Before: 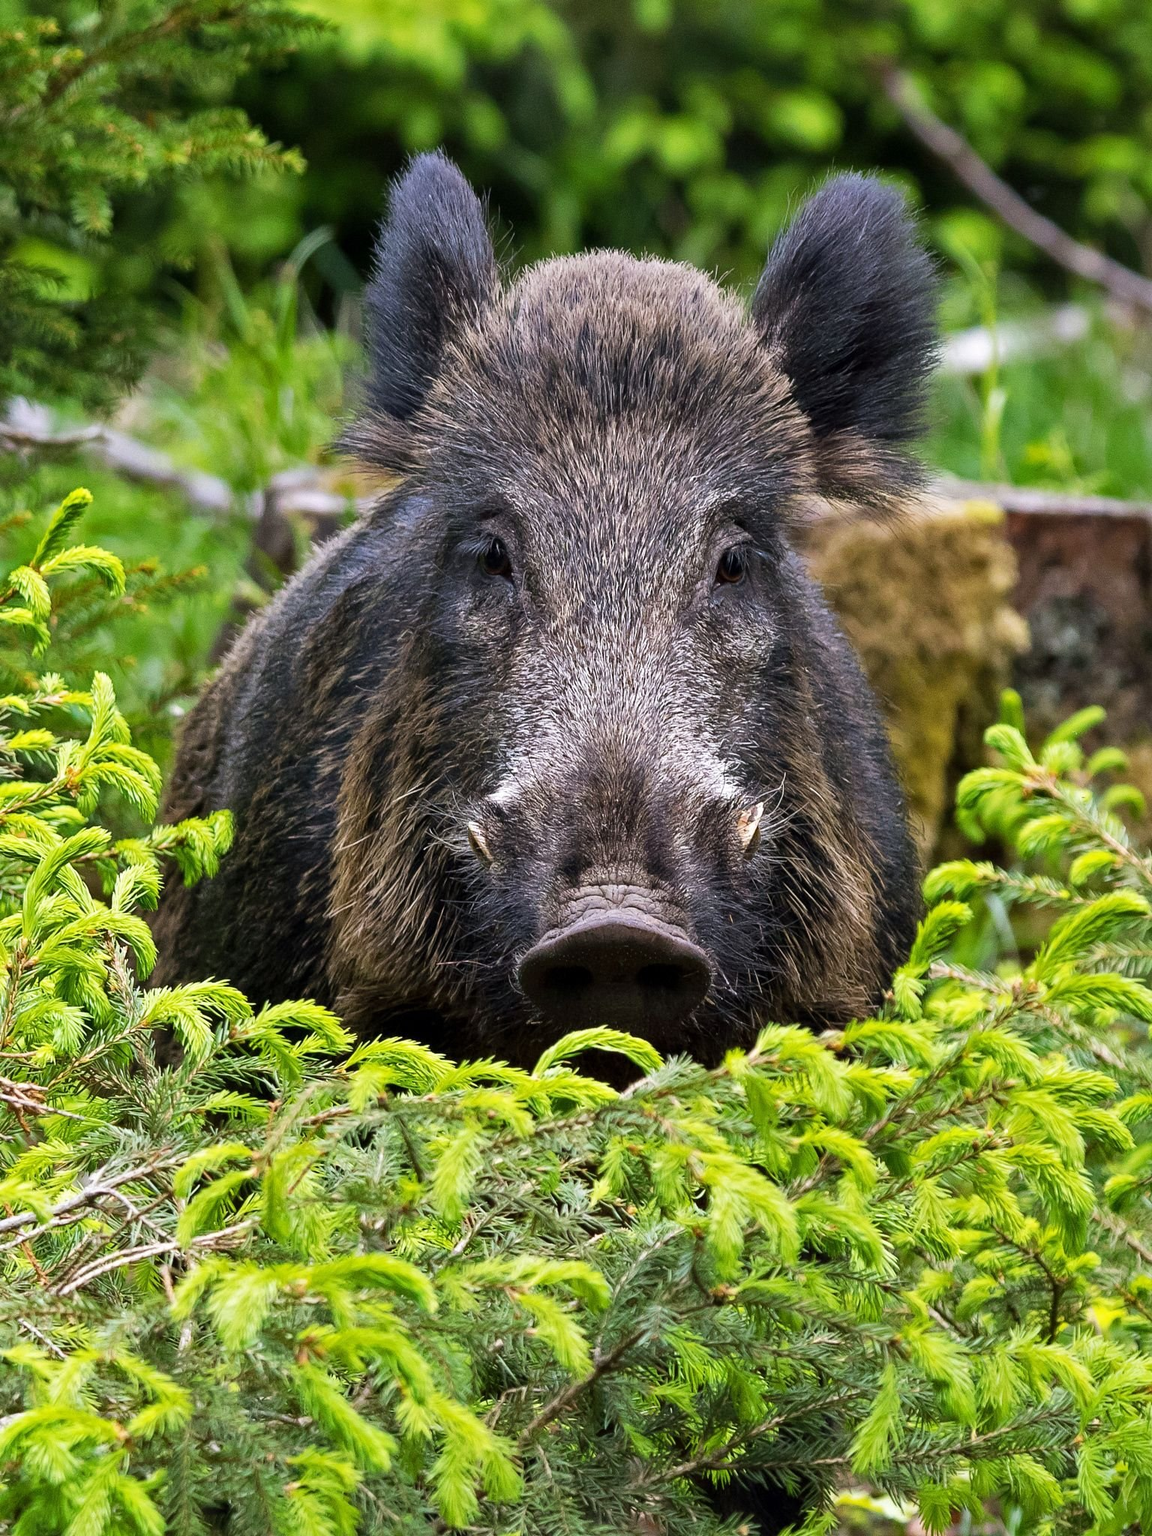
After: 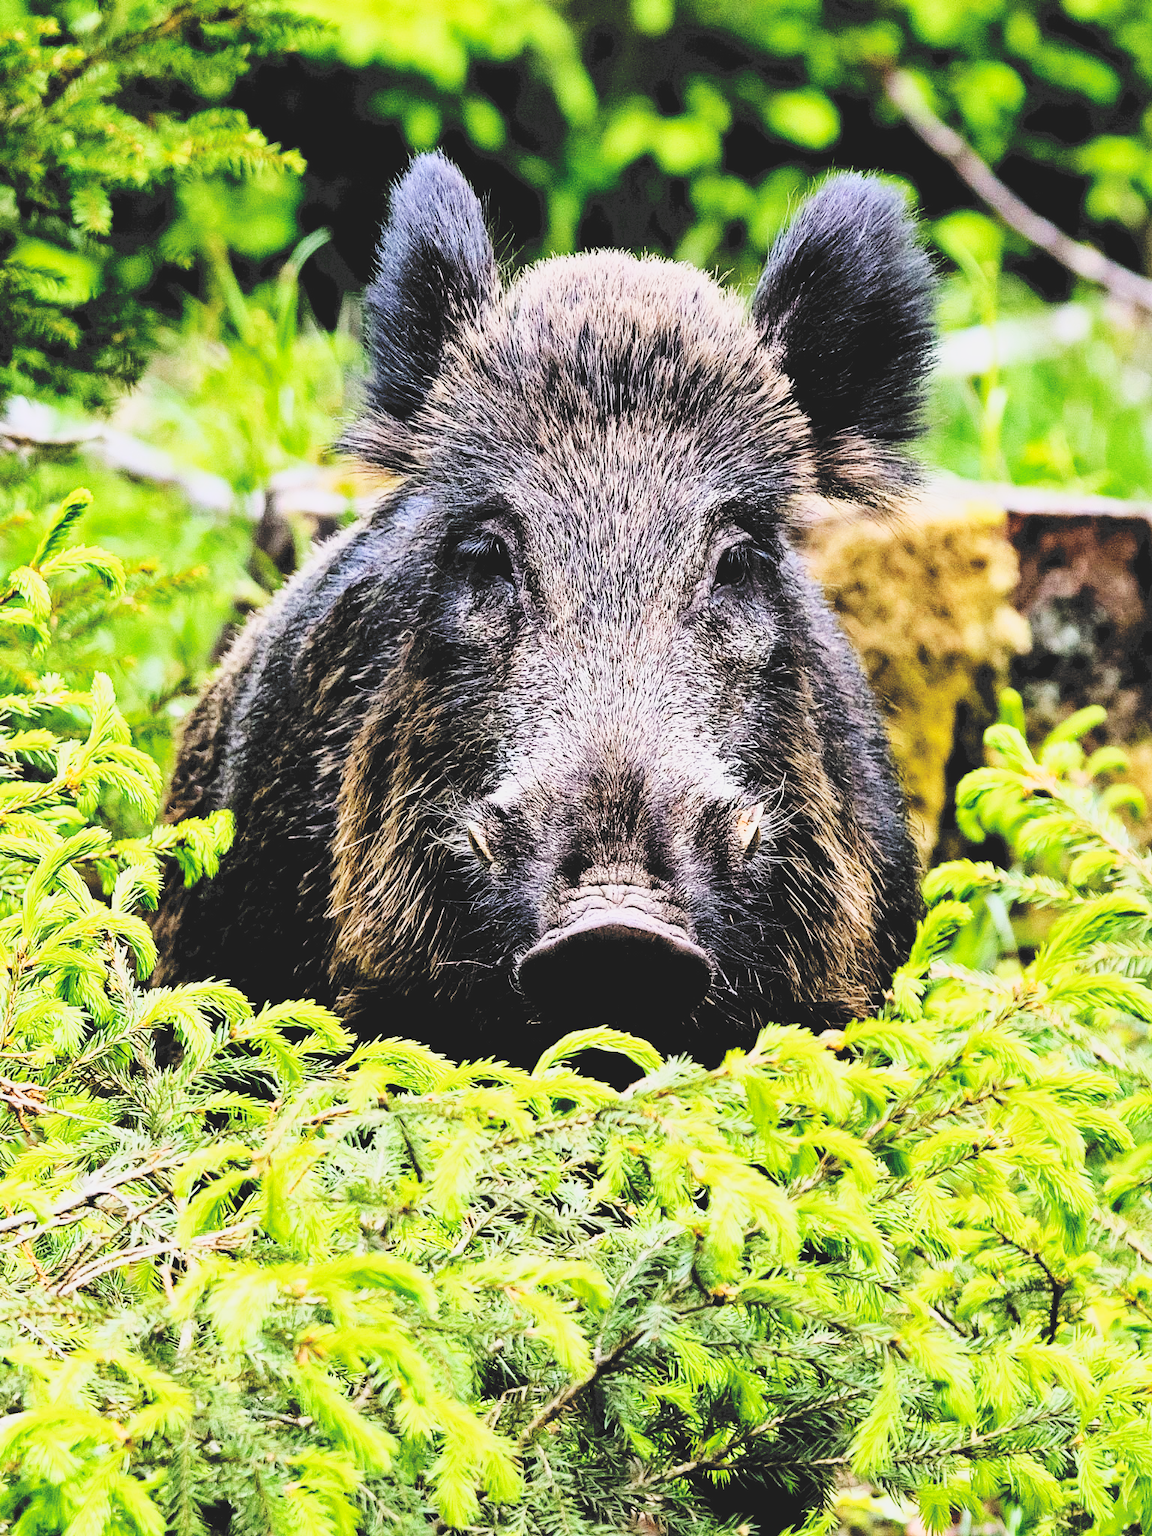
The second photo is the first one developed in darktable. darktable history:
tone curve: curves: ch0 [(0, 0) (0.003, 0.195) (0.011, 0.161) (0.025, 0.21) (0.044, 0.24) (0.069, 0.254) (0.1, 0.283) (0.136, 0.347) (0.177, 0.412) (0.224, 0.455) (0.277, 0.531) (0.335, 0.606) (0.399, 0.679) (0.468, 0.748) (0.543, 0.814) (0.623, 0.876) (0.709, 0.927) (0.801, 0.949) (0.898, 0.962) (1, 1)], color space Lab, independent channels, preserve colors none
filmic rgb: black relative exposure -3.16 EV, white relative exposure 7.03 EV, hardness 1.48, contrast 1.352, add noise in highlights 0, preserve chrominance no, color science v3 (2019), use custom middle-gray values true, iterations of high-quality reconstruction 0, contrast in highlights soft
